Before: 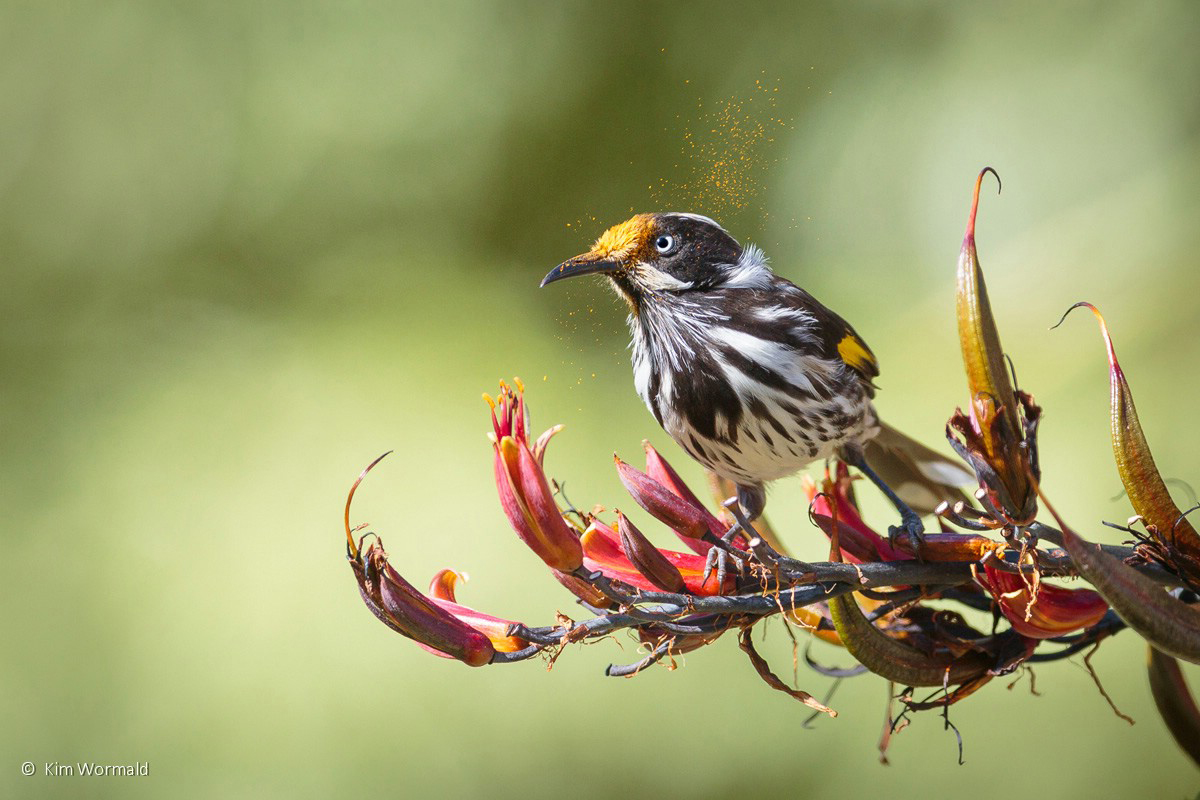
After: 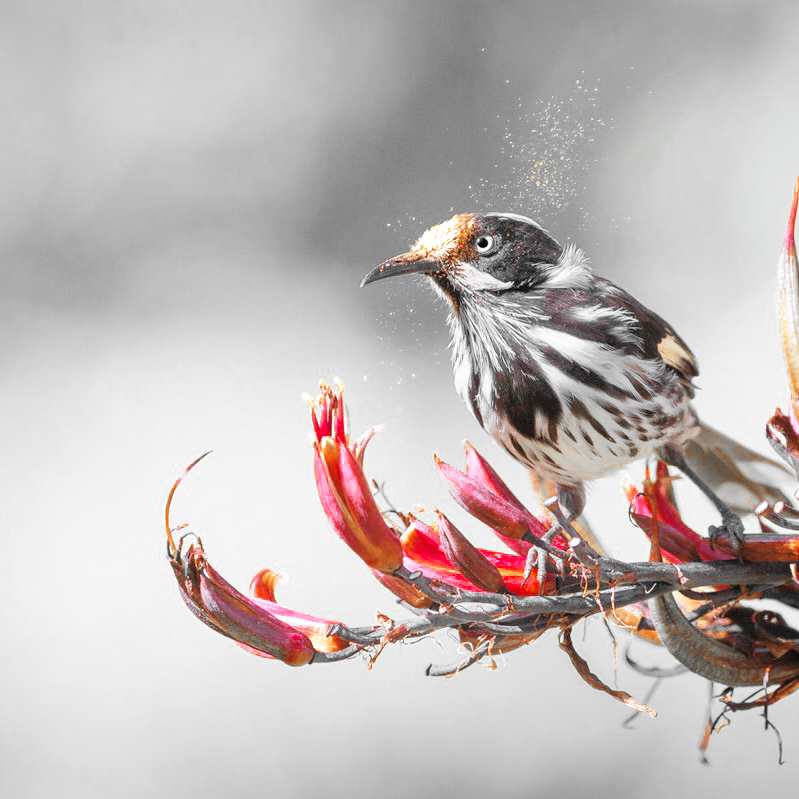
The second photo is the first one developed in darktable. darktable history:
color zones: curves: ch0 [(0, 0.497) (0.096, 0.361) (0.221, 0.538) (0.429, 0.5) (0.571, 0.5) (0.714, 0.5) (0.857, 0.5) (1, 0.497)]; ch1 [(0, 0.5) (0.143, 0.5) (0.257, -0.002) (0.429, 0.04) (0.571, -0.001) (0.714, -0.015) (0.857, 0.024) (1, 0.5)]
color calibration: x 0.37, y 0.382, temperature 4313.32 K
crop and rotate: left 15.055%, right 18.278%
global tonemap: drago (0.7, 100)
